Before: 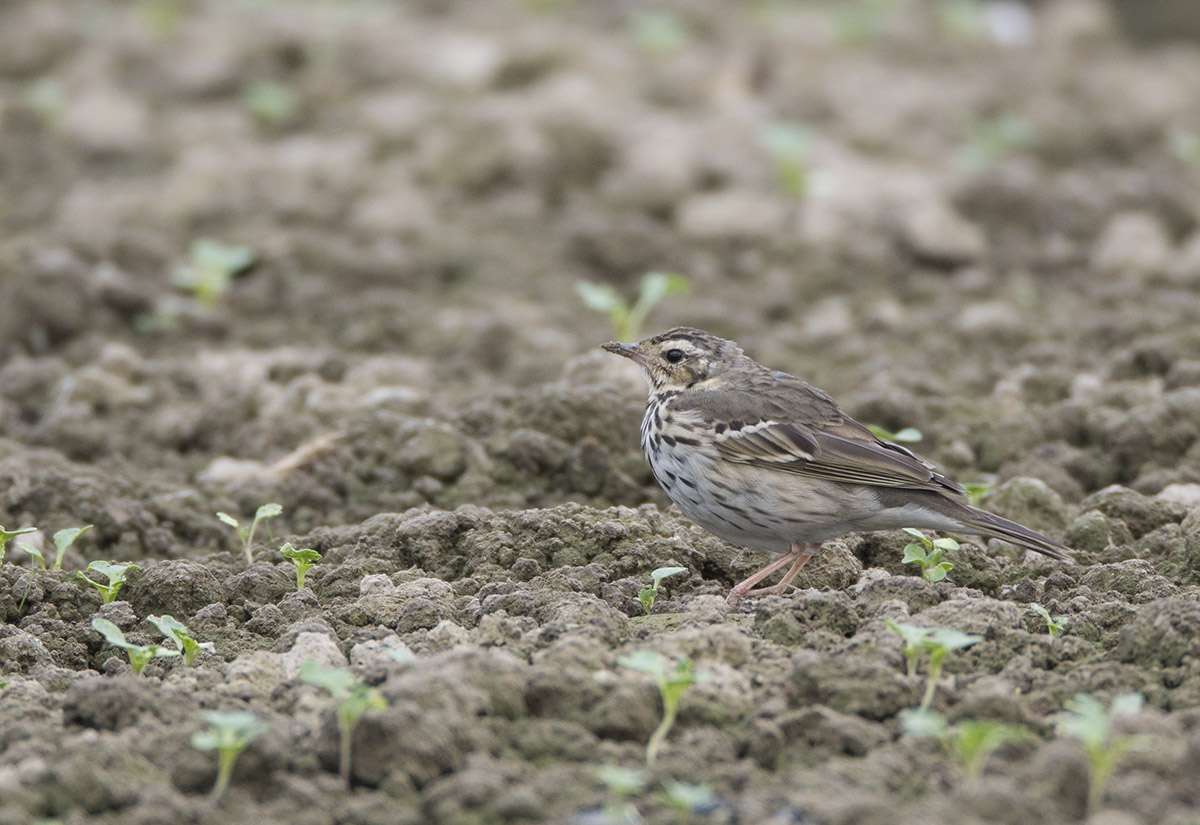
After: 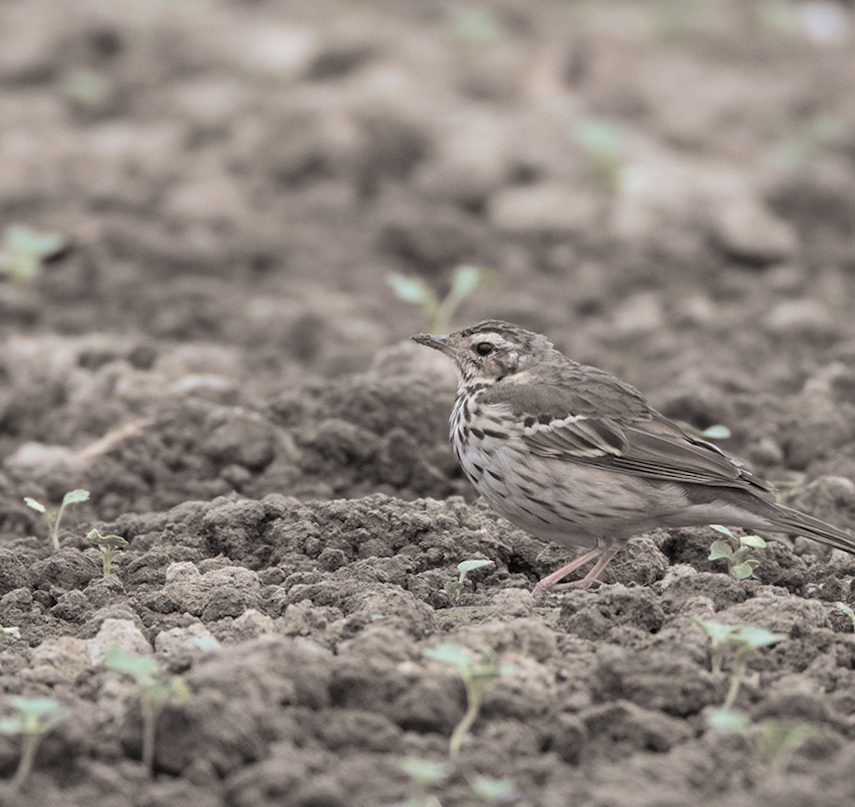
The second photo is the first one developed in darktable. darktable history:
split-toning: shadows › hue 26°, shadows › saturation 0.09, highlights › hue 40°, highlights › saturation 0.18, balance -63, compress 0%
crop and rotate: angle -3.27°, left 14.277%, top 0.028%, right 10.766%, bottom 0.028%
rotate and perspective: rotation -2.29°, automatic cropping off
